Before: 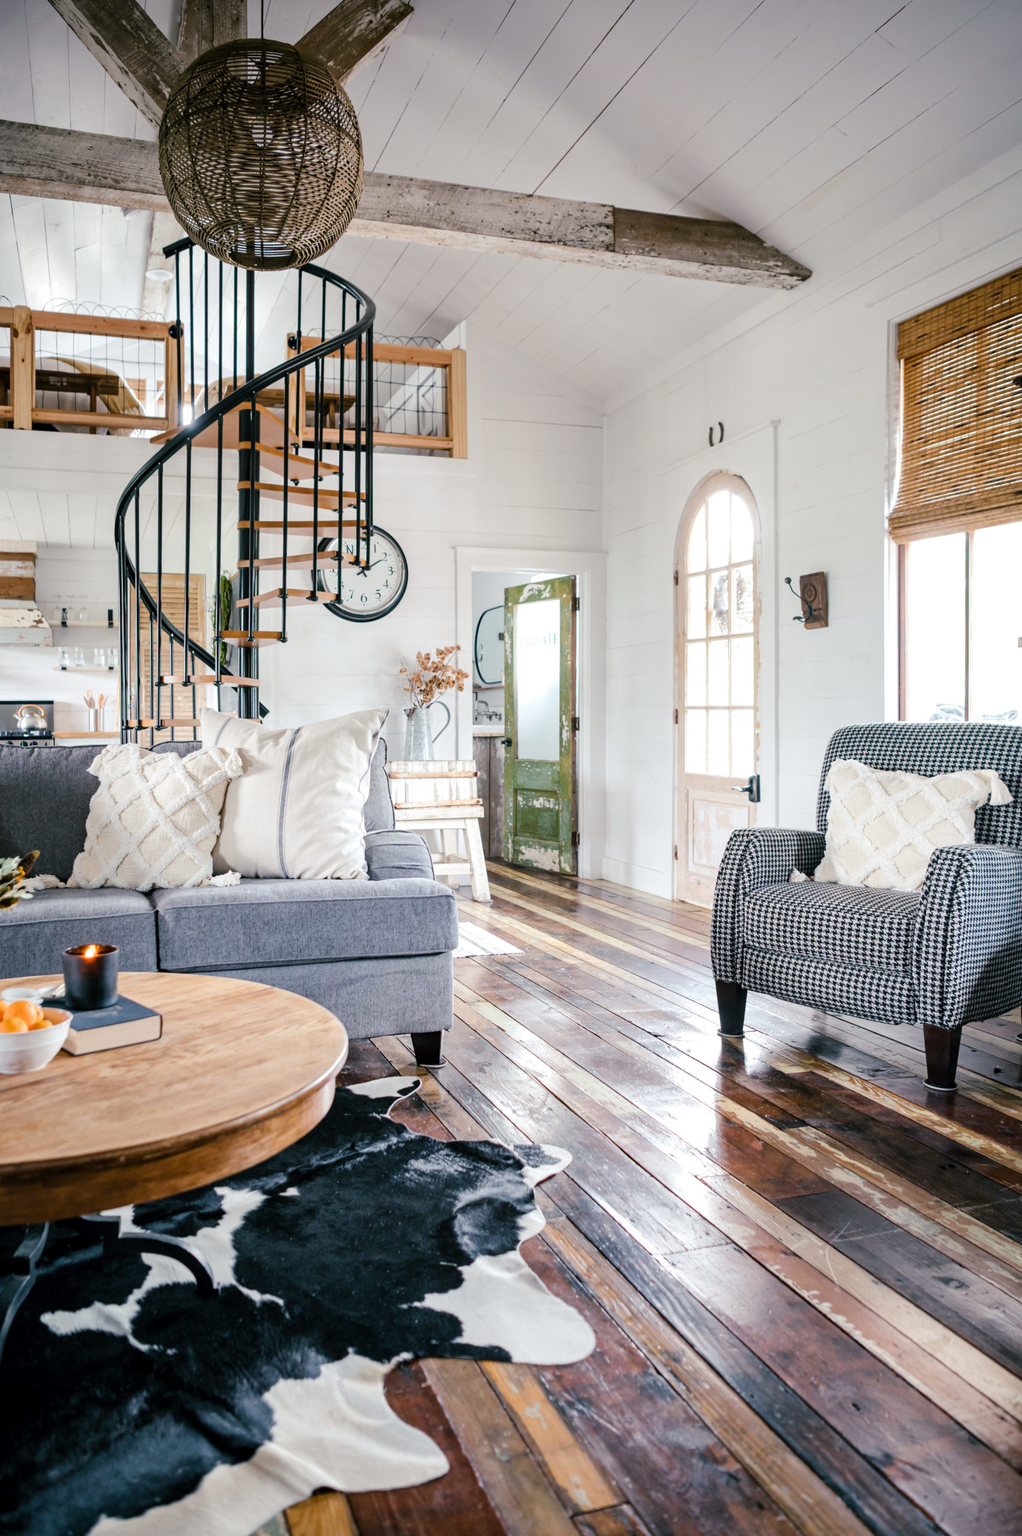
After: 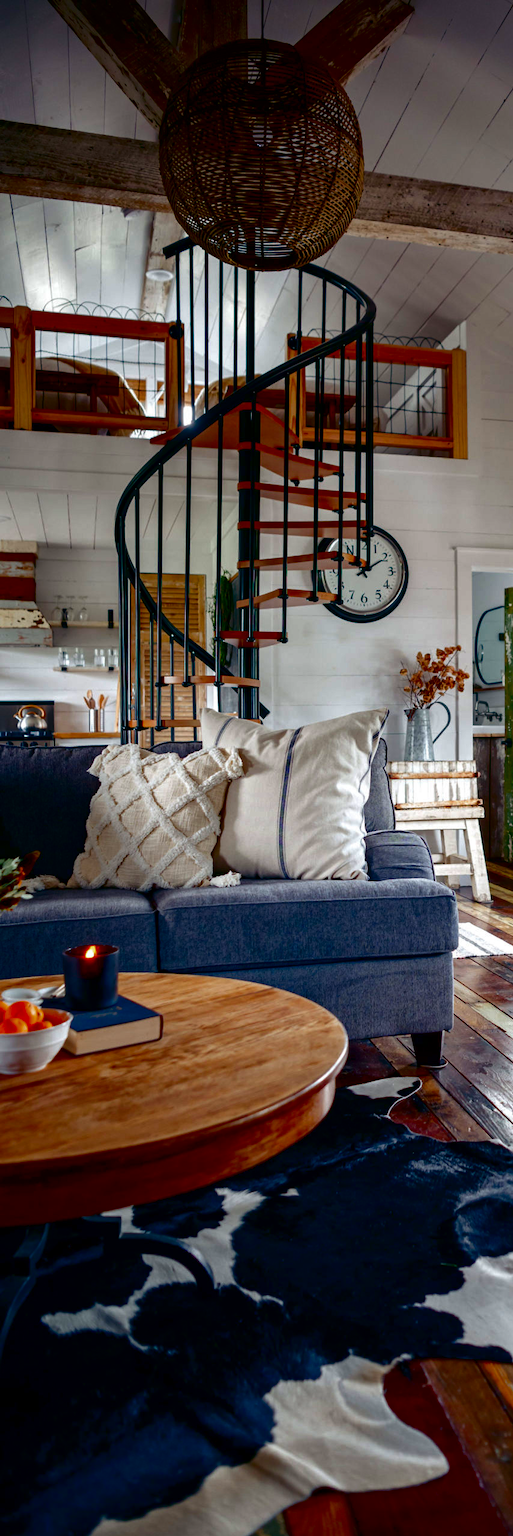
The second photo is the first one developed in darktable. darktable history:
crop and rotate: left 0.011%, top 0%, right 49.766%
contrast brightness saturation: brightness -0.987, saturation 0.992
